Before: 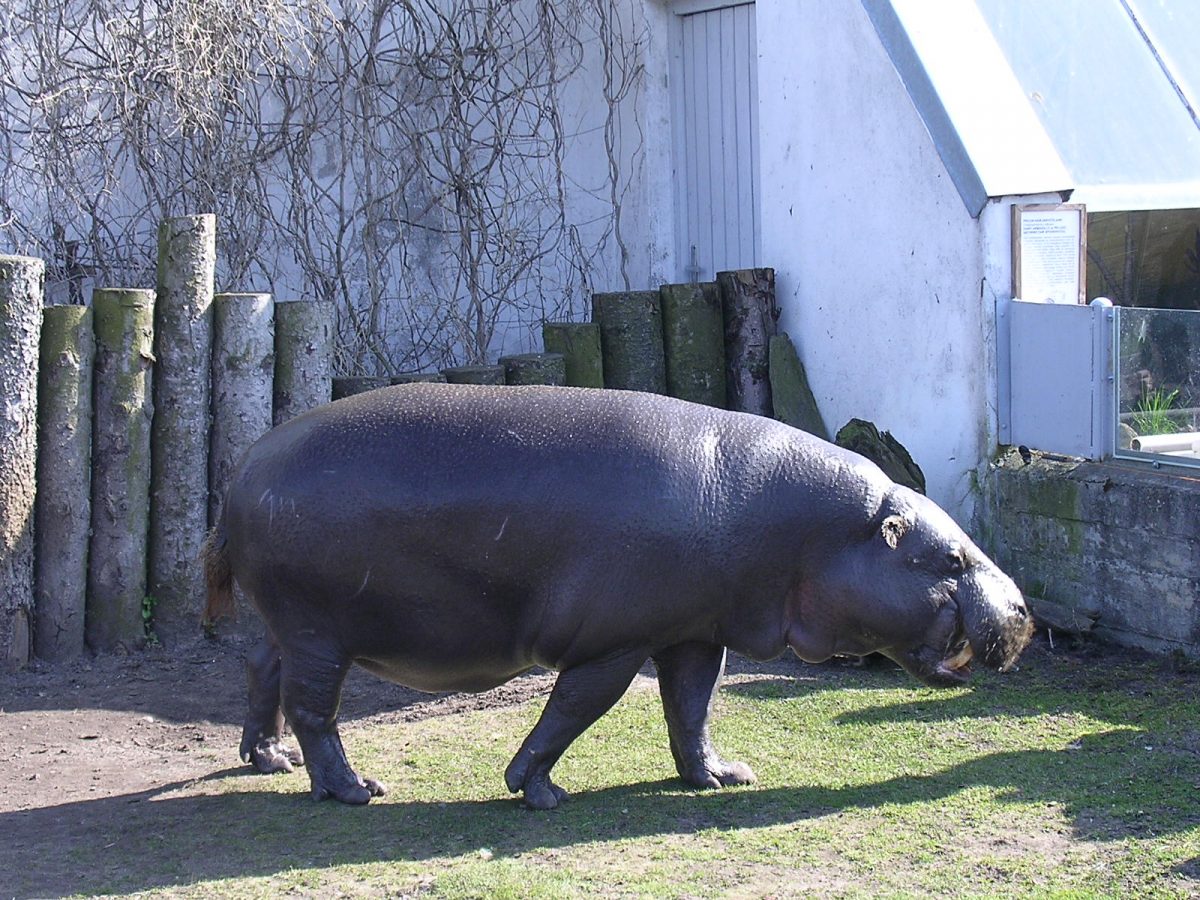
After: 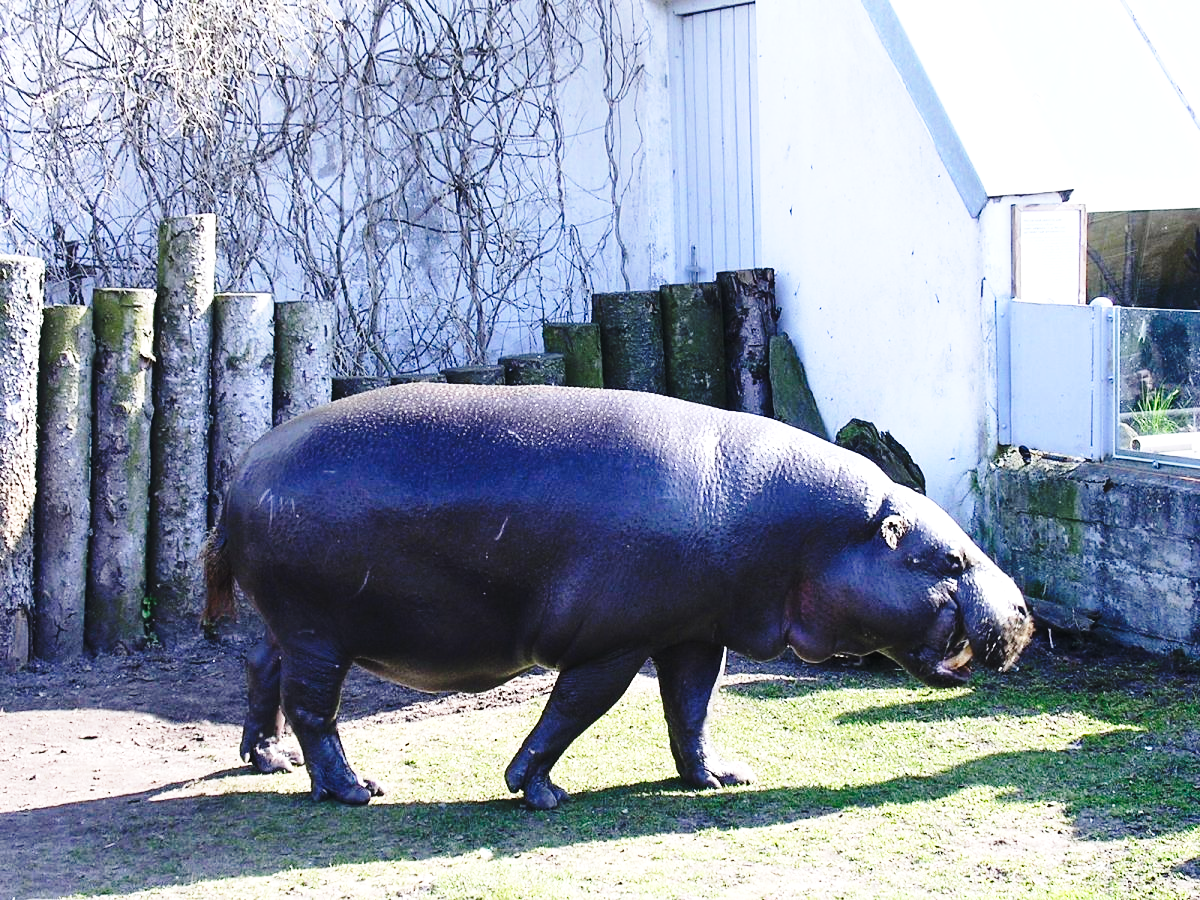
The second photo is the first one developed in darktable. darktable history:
tone equalizer: -8 EV -0.416 EV, -7 EV -0.356 EV, -6 EV -0.34 EV, -5 EV -0.245 EV, -3 EV 0.234 EV, -2 EV 0.345 EV, -1 EV 0.385 EV, +0 EV 0.439 EV, edges refinement/feathering 500, mask exposure compensation -1.57 EV, preserve details no
levels: levels [0, 0.478, 1]
base curve: curves: ch0 [(0, 0) (0.04, 0.03) (0.133, 0.232) (0.448, 0.748) (0.843, 0.968) (1, 1)], preserve colors none
